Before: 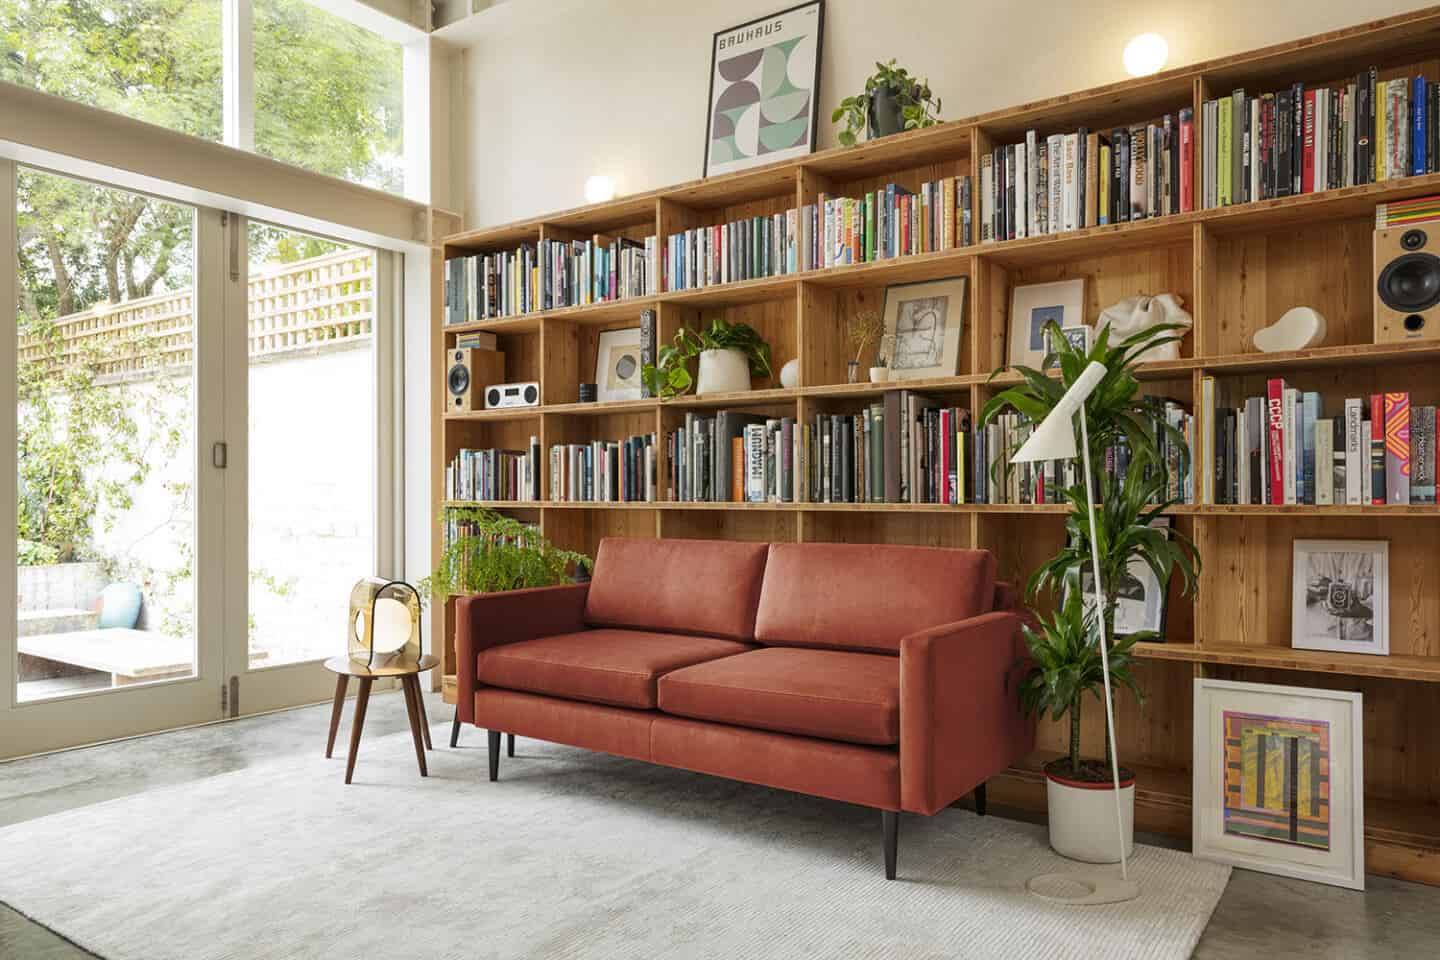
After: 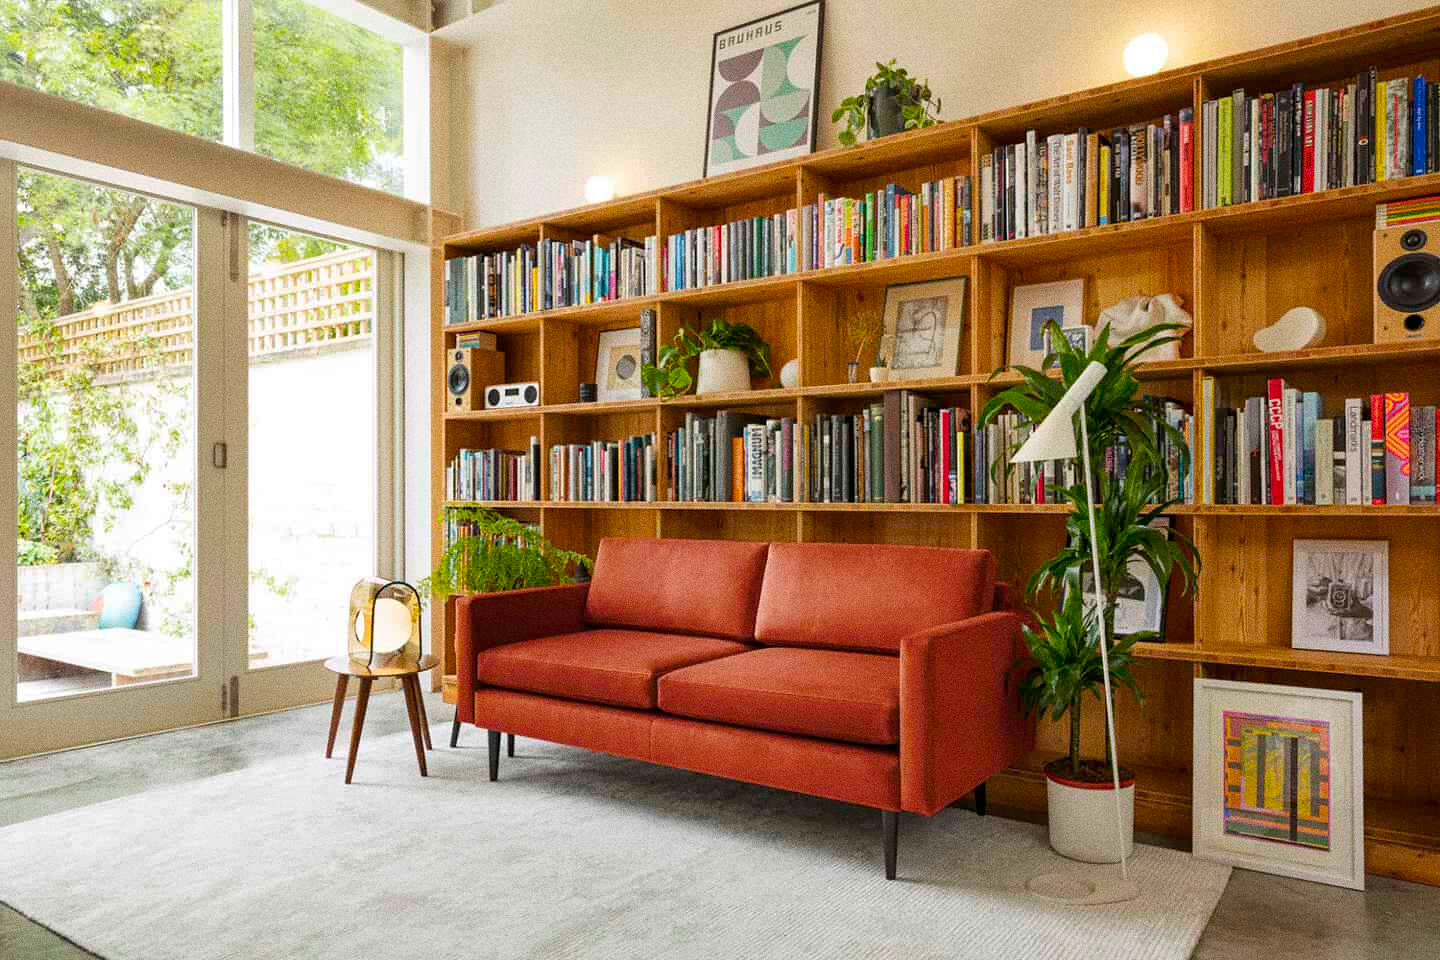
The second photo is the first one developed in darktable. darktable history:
color balance rgb: perceptual saturation grading › global saturation 20%, global vibrance 20%
grain: coarseness 0.47 ISO
tone equalizer: on, module defaults
